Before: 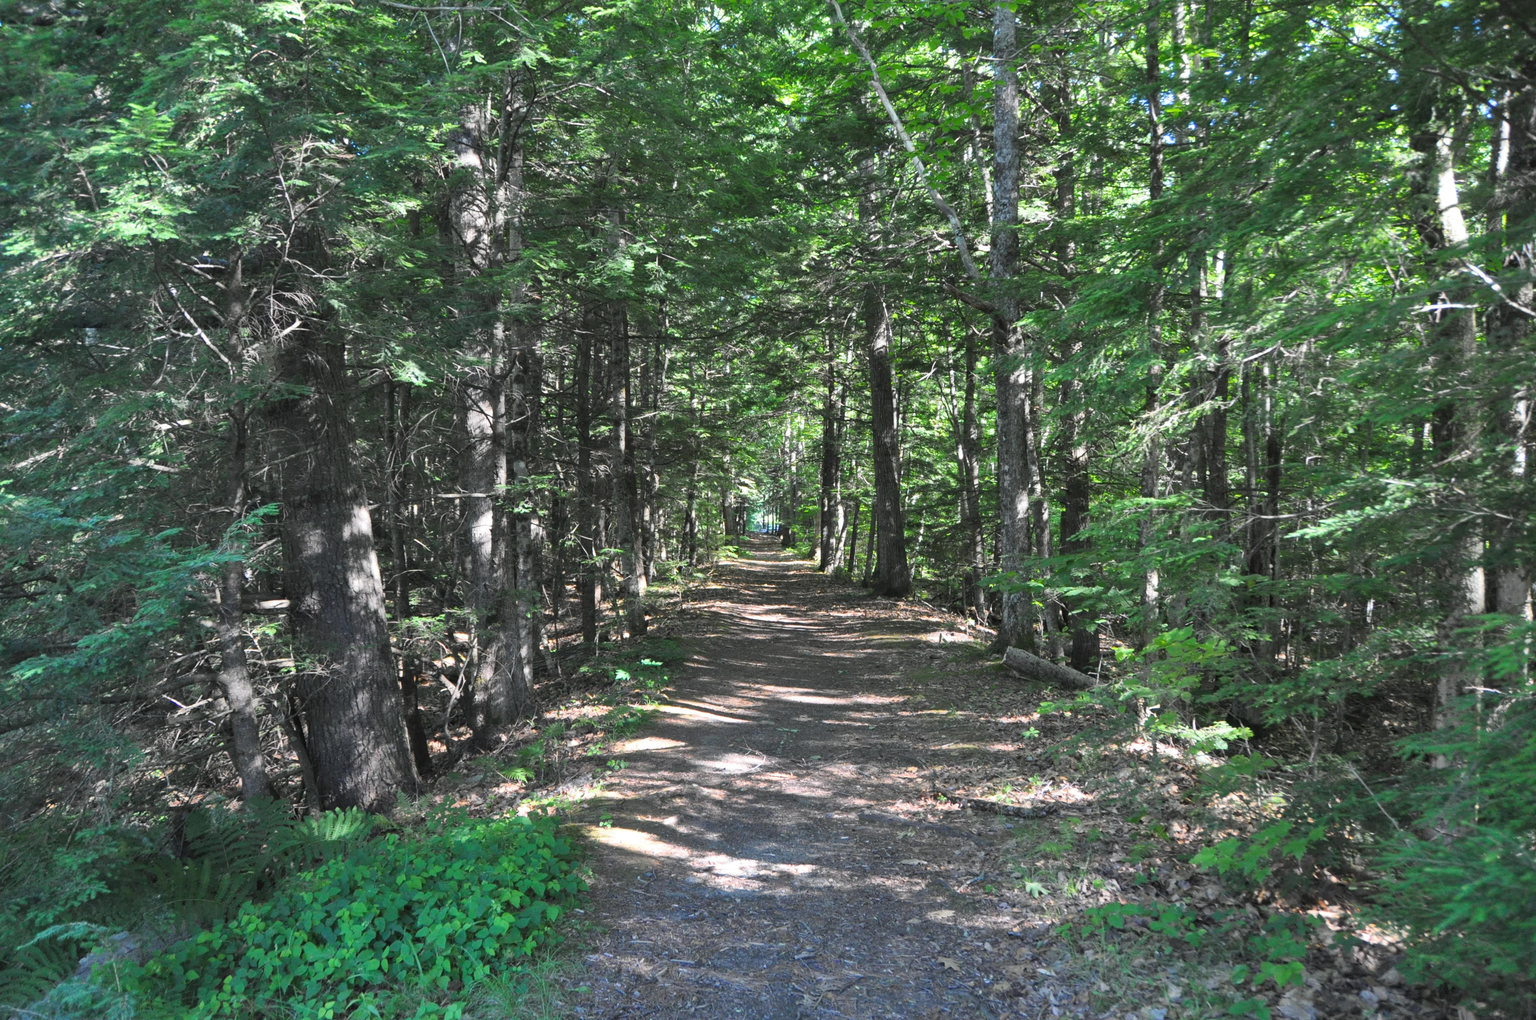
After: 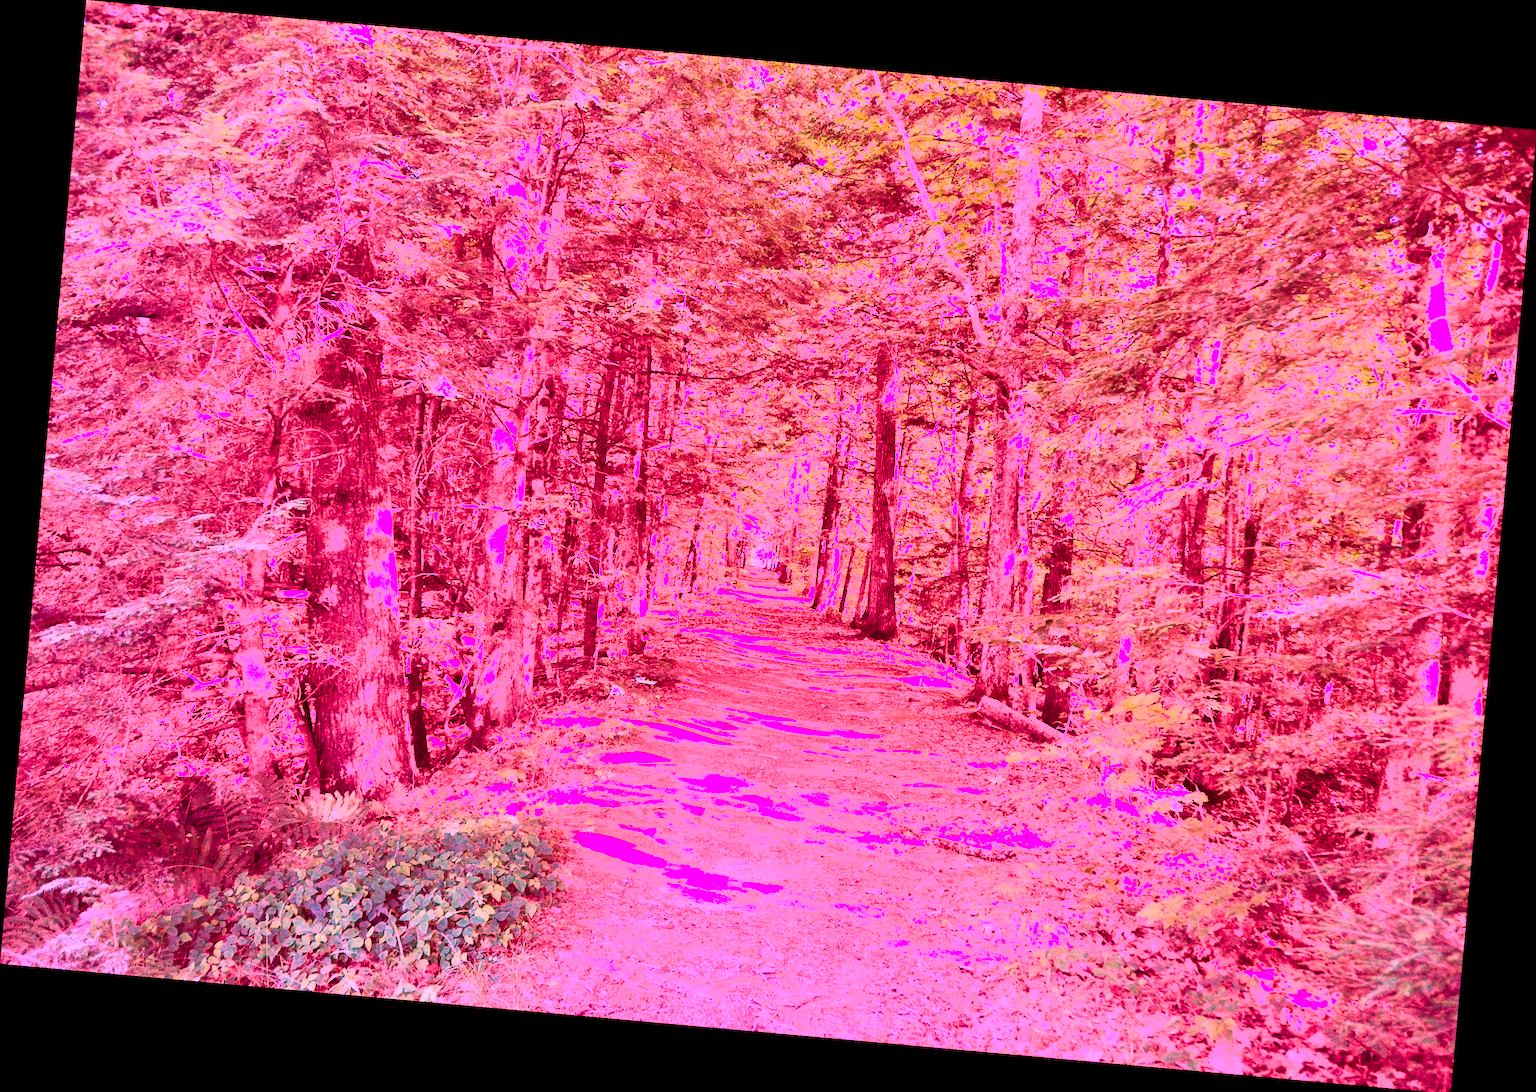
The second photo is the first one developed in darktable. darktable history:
contrast brightness saturation: contrast 0.28
rotate and perspective: rotation 5.12°, automatic cropping off
color balance rgb: perceptual saturation grading › global saturation 20%, perceptual saturation grading › highlights -25%, perceptual saturation grading › shadows 50%, global vibrance -25%
white balance: red 4.26, blue 1.802
